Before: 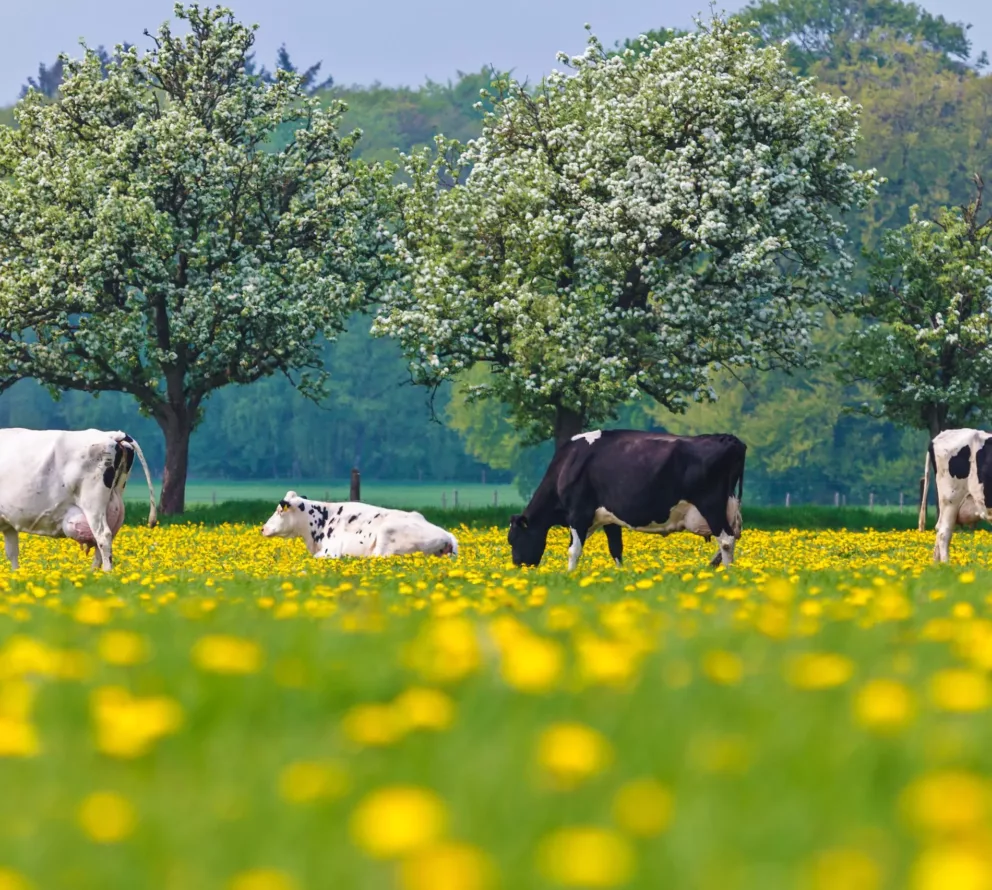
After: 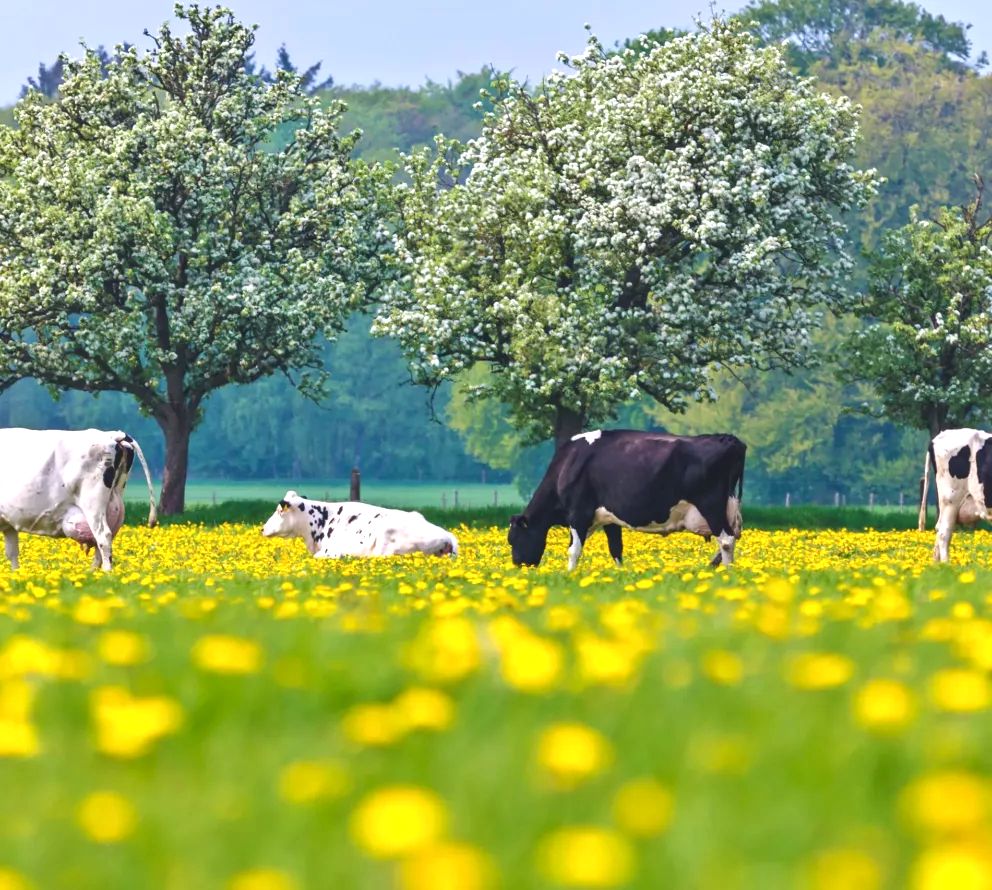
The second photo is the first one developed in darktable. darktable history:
white balance: red 1.004, blue 1.024
exposure: black level correction -0.002, exposure 0.54 EV, compensate highlight preservation false
shadows and highlights: shadows -88.03, highlights -35.45, shadows color adjustment 99.15%, highlights color adjustment 0%, soften with gaussian
